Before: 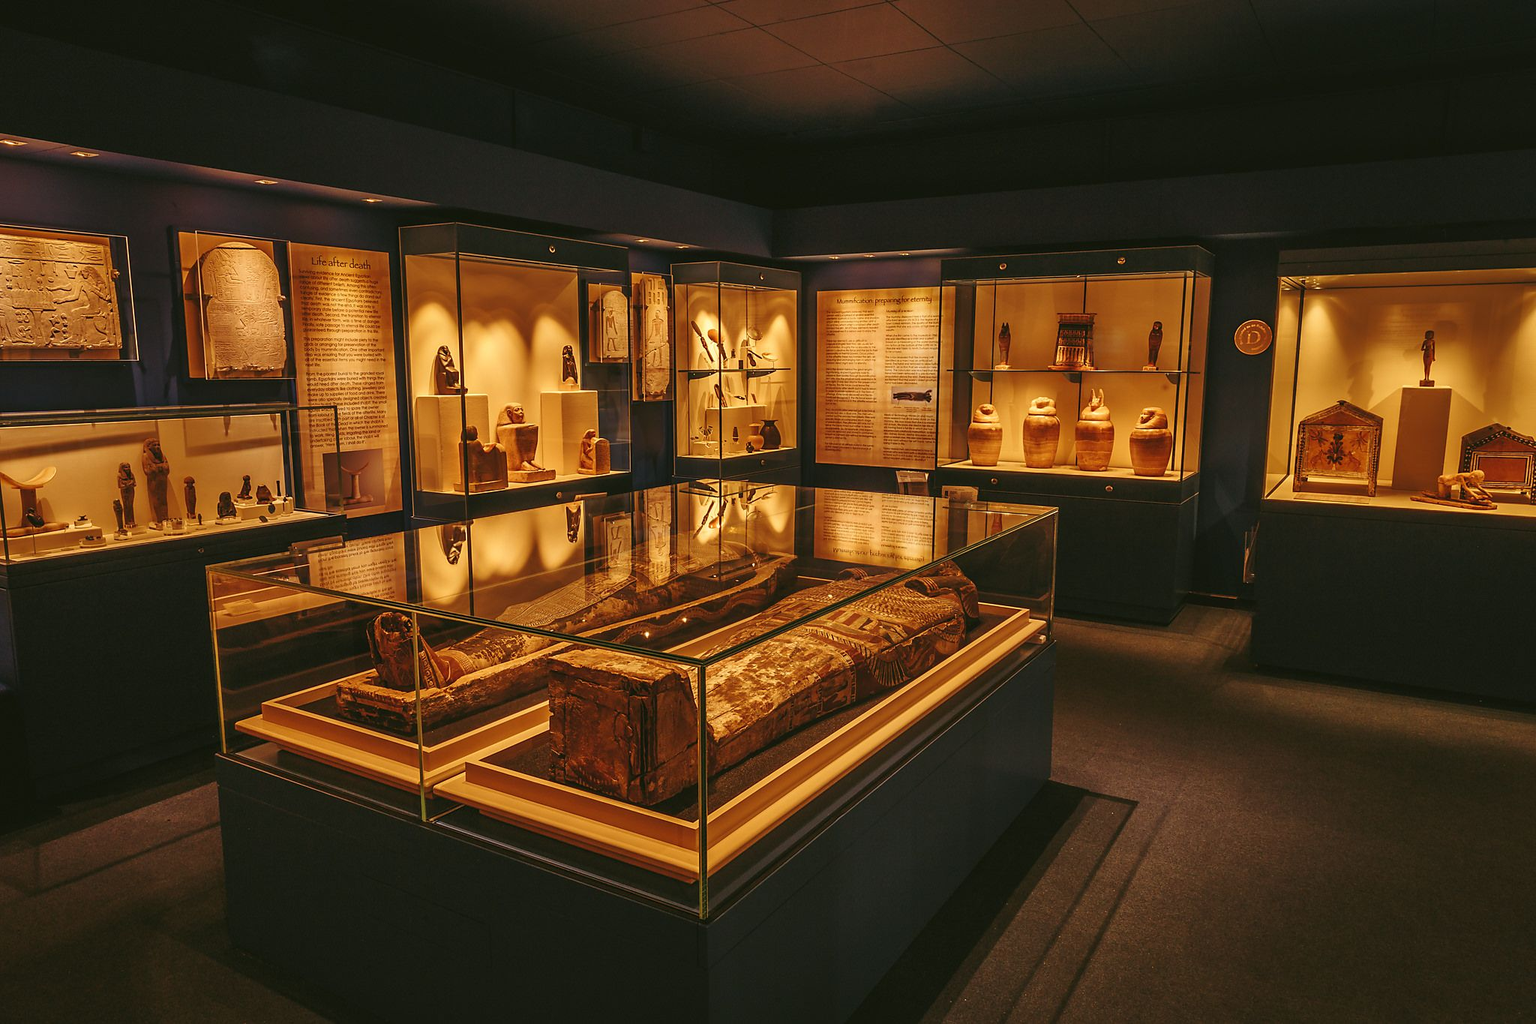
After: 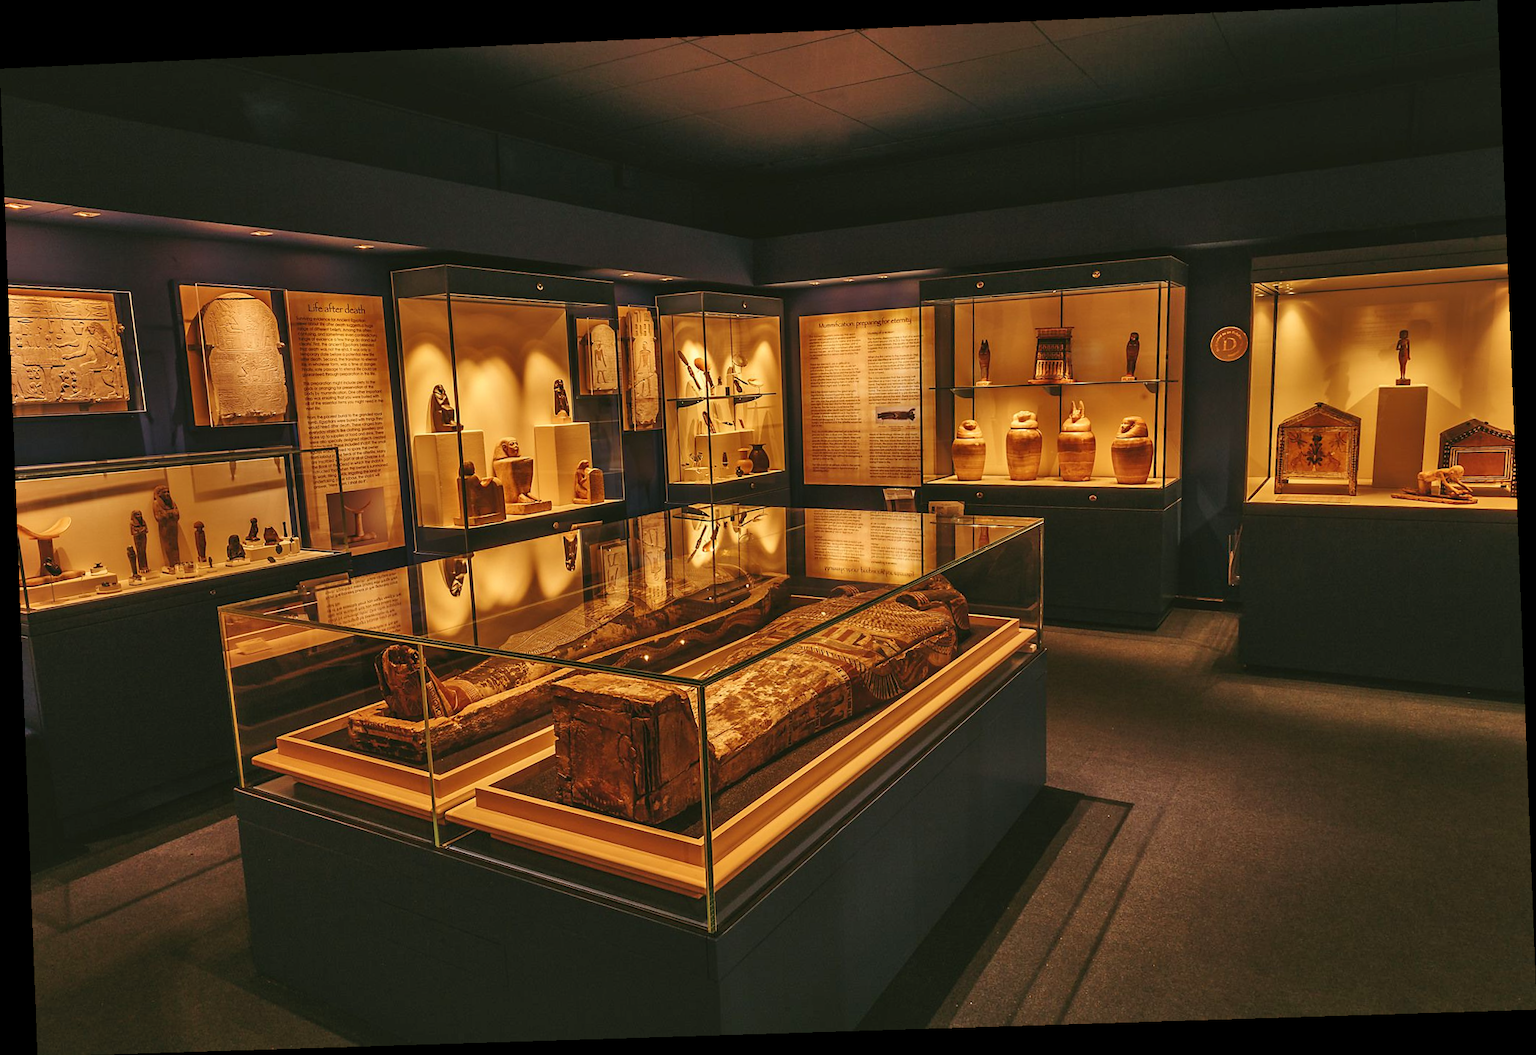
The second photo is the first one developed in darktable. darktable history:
shadows and highlights: shadows 37.27, highlights -28.18, soften with gaussian
rotate and perspective: rotation -2.22°, lens shift (horizontal) -0.022, automatic cropping off
